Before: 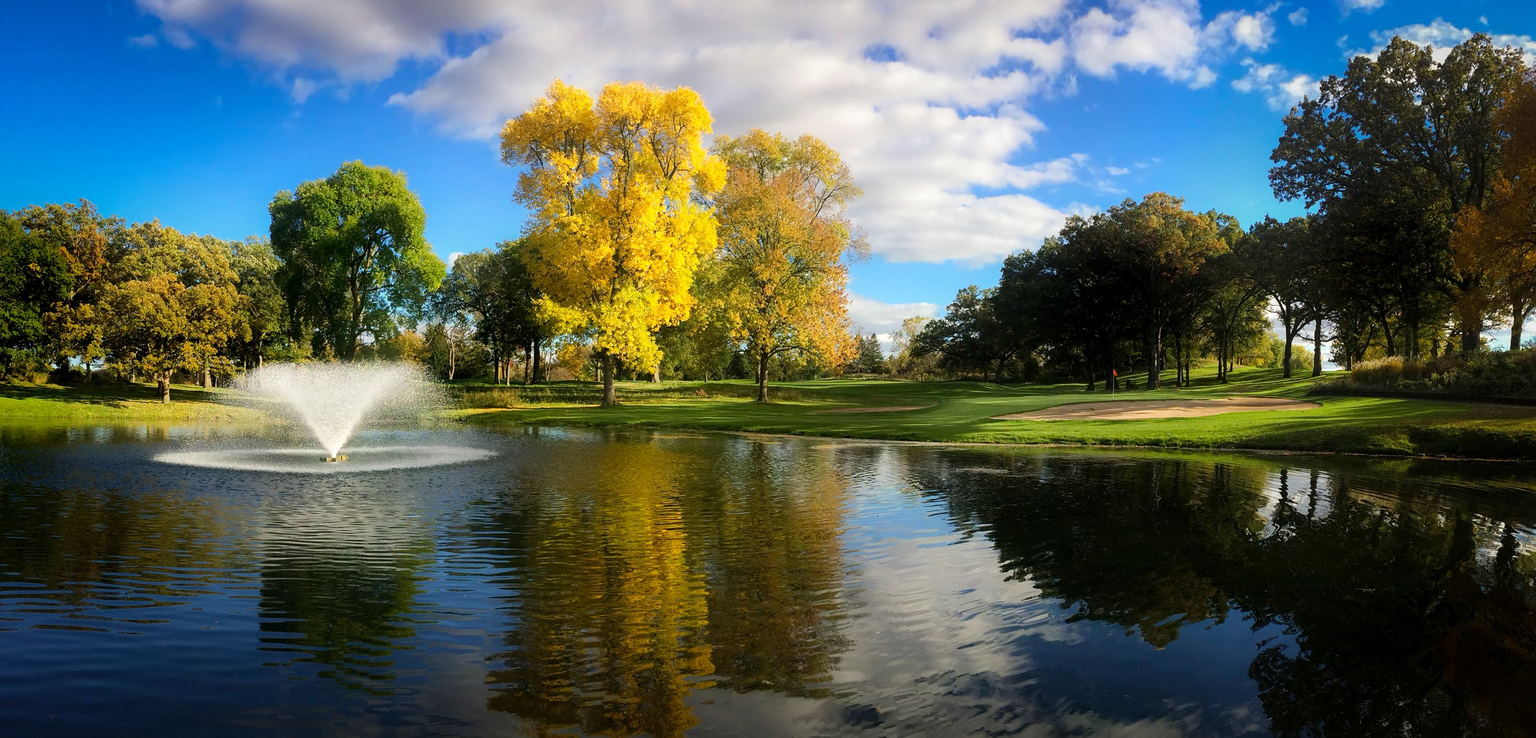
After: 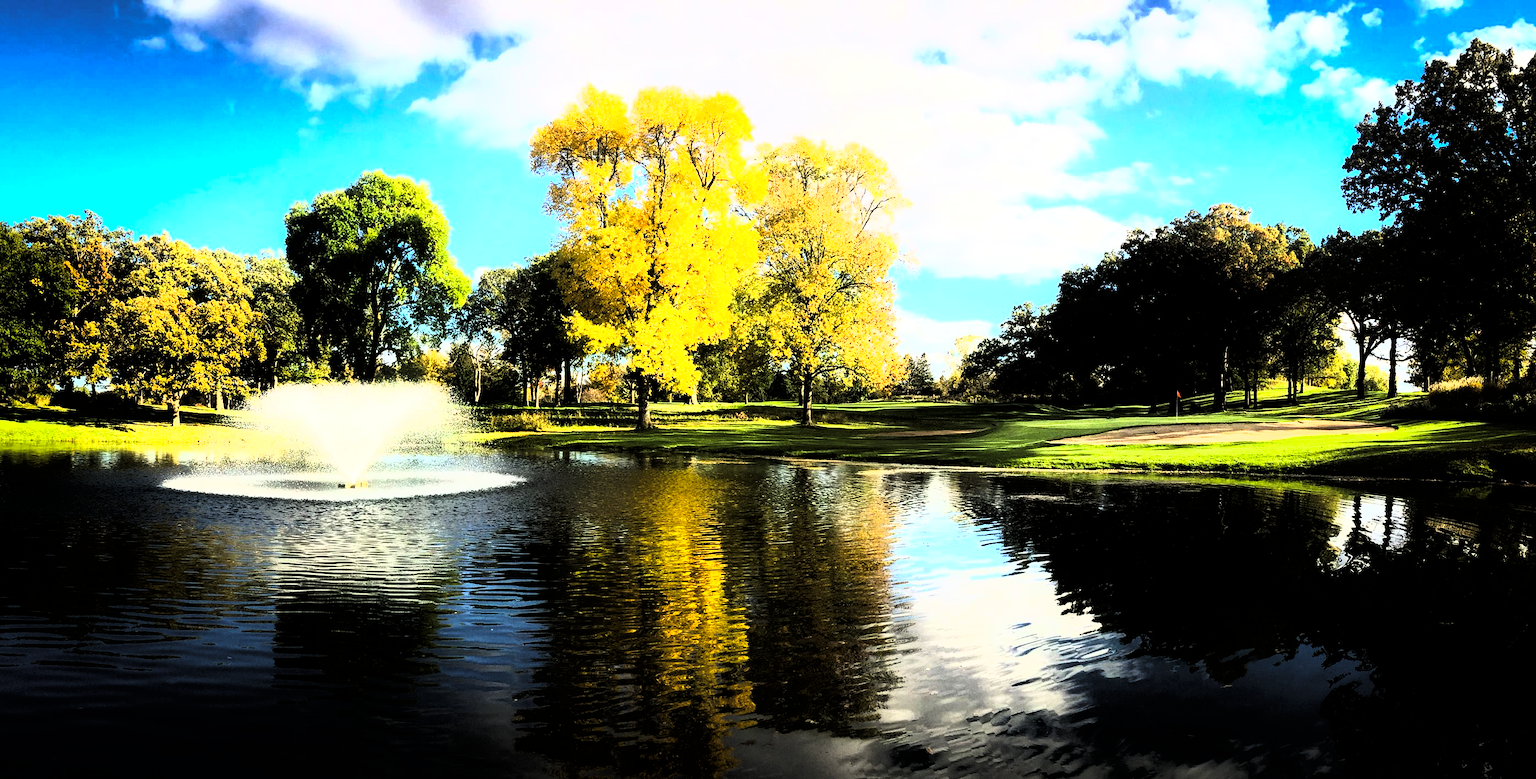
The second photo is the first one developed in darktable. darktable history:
exposure: exposure -0.012 EV, compensate highlight preservation false
tone curve: curves: ch0 [(0, 0) (0.003, 0) (0.011, 0) (0.025, 0) (0.044, 0.001) (0.069, 0.003) (0.1, 0.003) (0.136, 0.006) (0.177, 0.014) (0.224, 0.056) (0.277, 0.128) (0.335, 0.218) (0.399, 0.346) (0.468, 0.512) (0.543, 0.713) (0.623, 0.898) (0.709, 0.987) (0.801, 0.99) (0.898, 0.99) (1, 1)], color space Lab, linked channels, preserve colors none
tone equalizer: -8 EV -0.411 EV, -7 EV -0.415 EV, -6 EV -0.36 EV, -5 EV -0.192 EV, -3 EV 0.229 EV, -2 EV 0.333 EV, -1 EV 0.397 EV, +0 EV 0.389 EV
crop and rotate: right 5.351%
